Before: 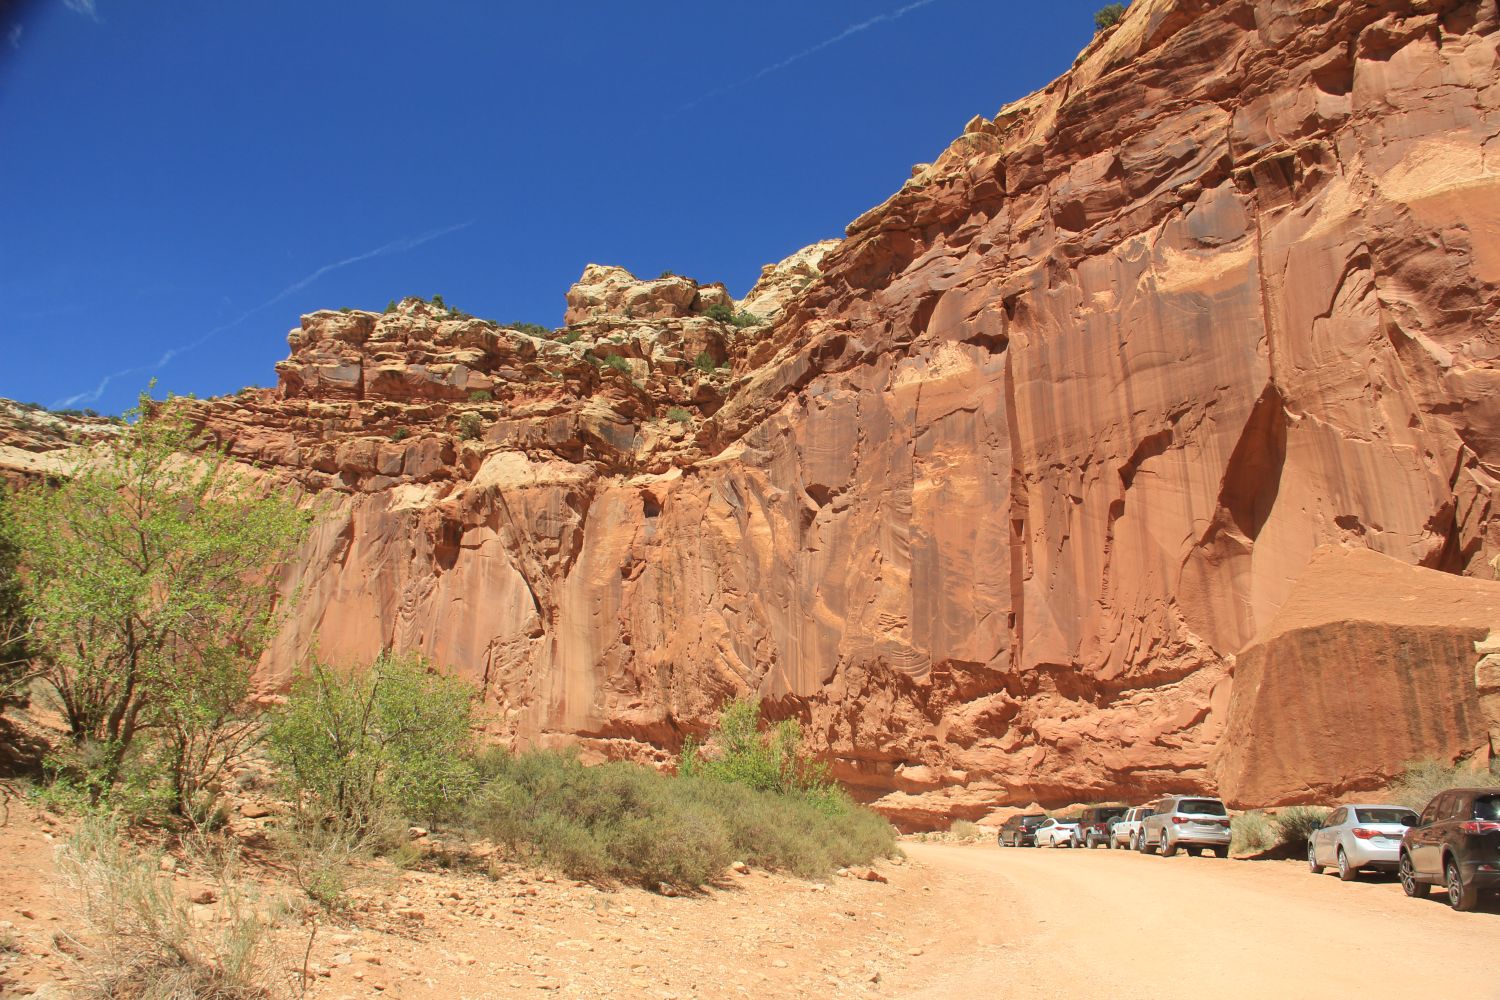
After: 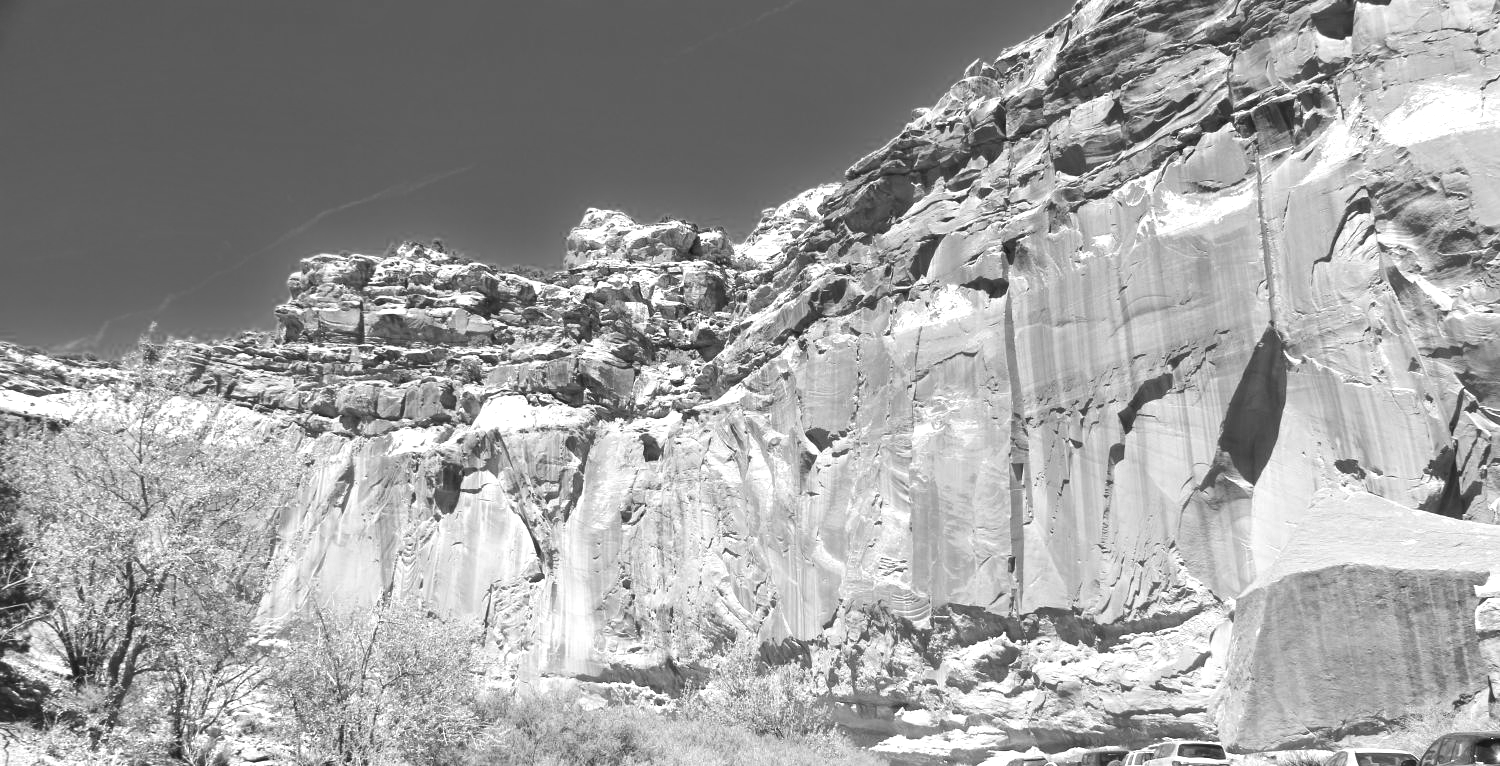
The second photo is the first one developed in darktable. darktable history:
monochrome: a -4.13, b 5.16, size 1
crop: top 5.667%, bottom 17.637%
white balance: red 0.98, blue 1.61
tone equalizer: -8 EV -0.417 EV, -7 EV -0.389 EV, -6 EV -0.333 EV, -5 EV -0.222 EV, -3 EV 0.222 EV, -2 EV 0.333 EV, -1 EV 0.389 EV, +0 EV 0.417 EV, edges refinement/feathering 500, mask exposure compensation -1.57 EV, preserve details no
exposure: exposure 0.661 EV, compensate highlight preservation false
